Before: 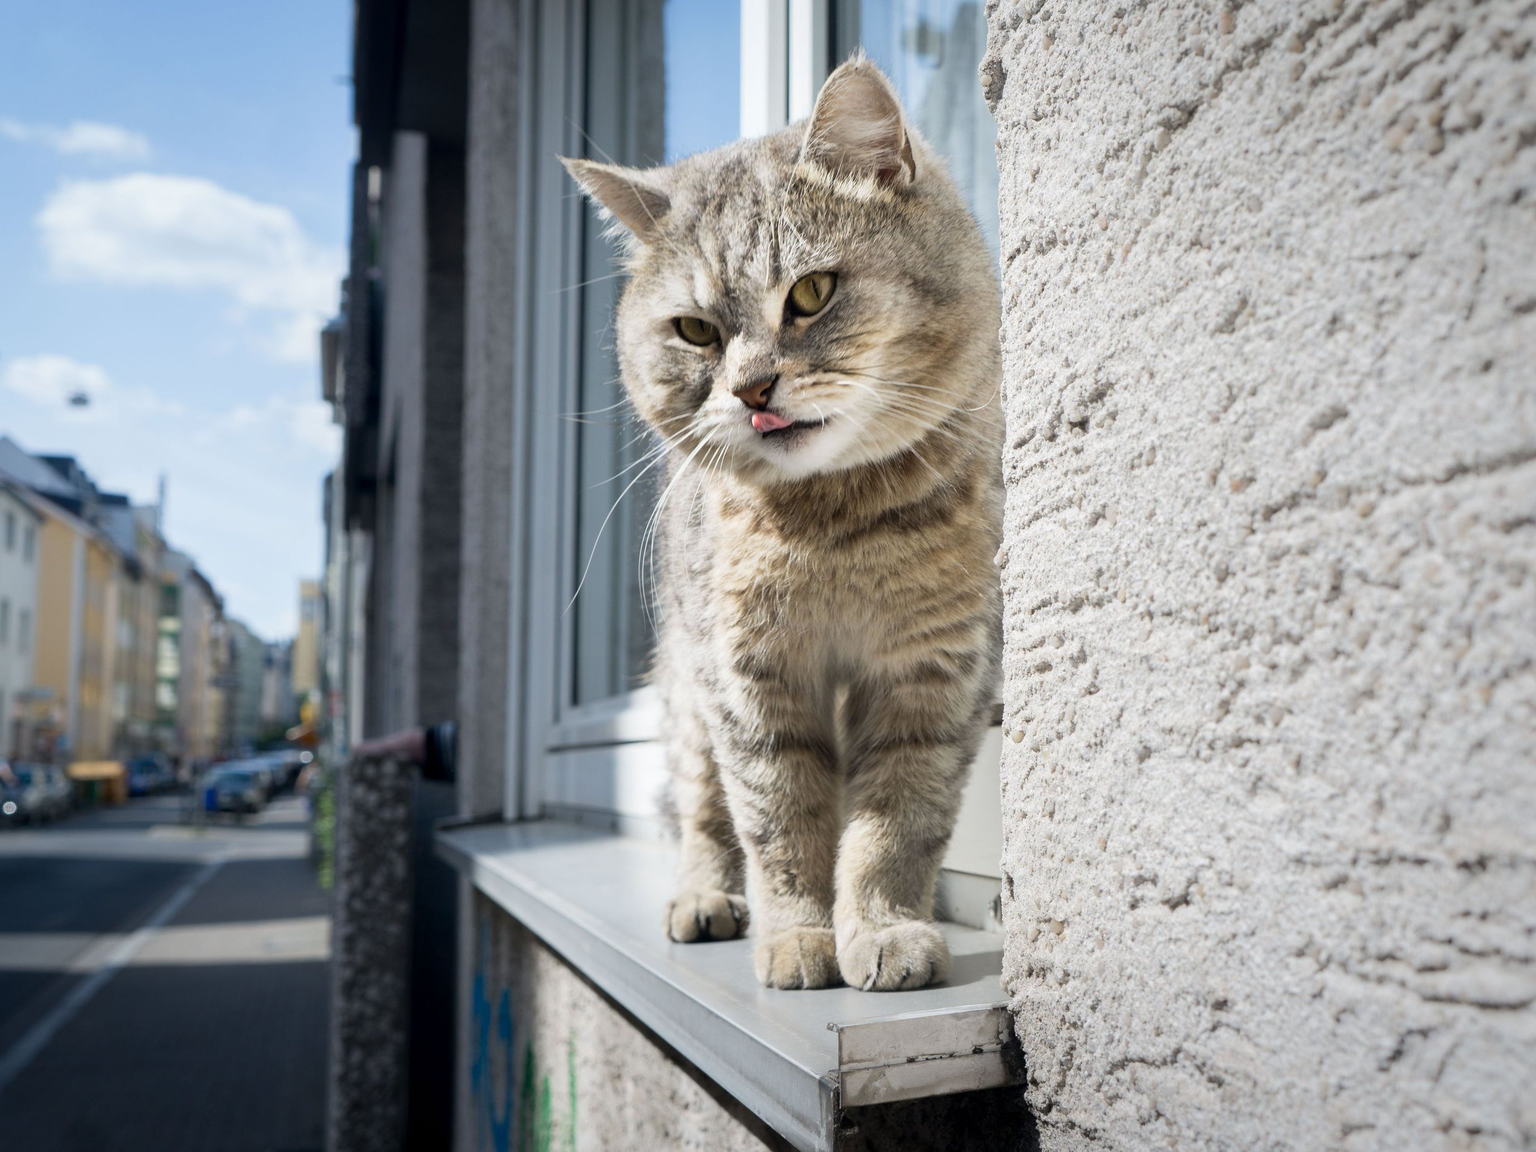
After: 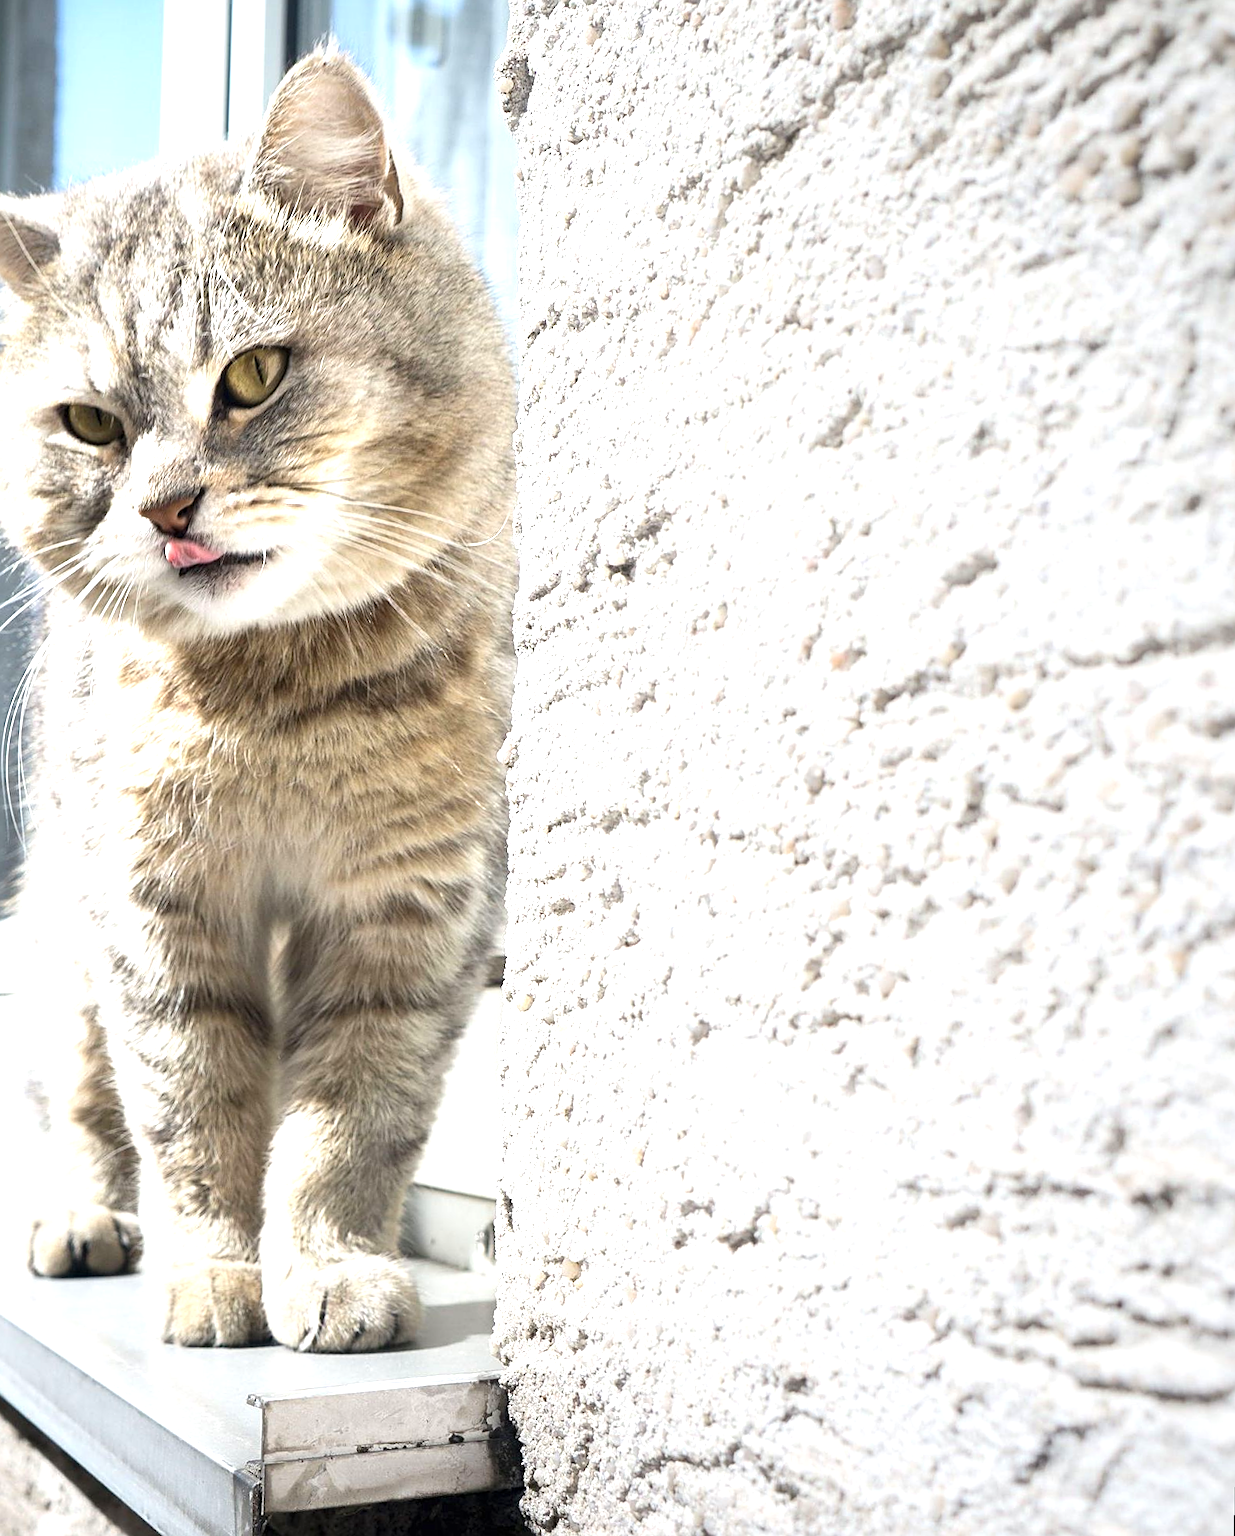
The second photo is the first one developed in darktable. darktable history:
rotate and perspective: rotation 1.57°, crop left 0.018, crop right 0.982, crop top 0.039, crop bottom 0.961
sharpen: on, module defaults
crop: left 41.402%
levels: levels [0, 0.492, 0.984]
exposure: black level correction 0, exposure 0.9 EV, compensate highlight preservation false
